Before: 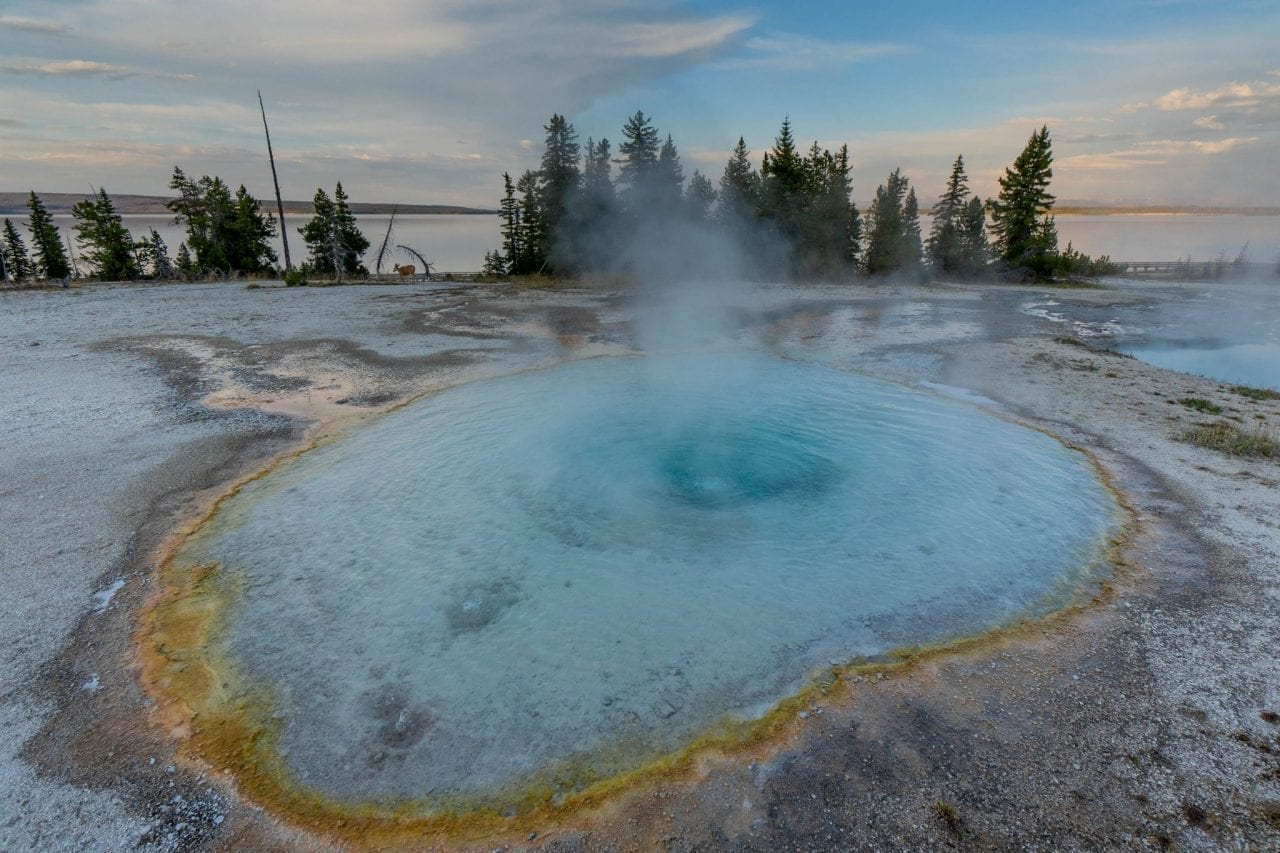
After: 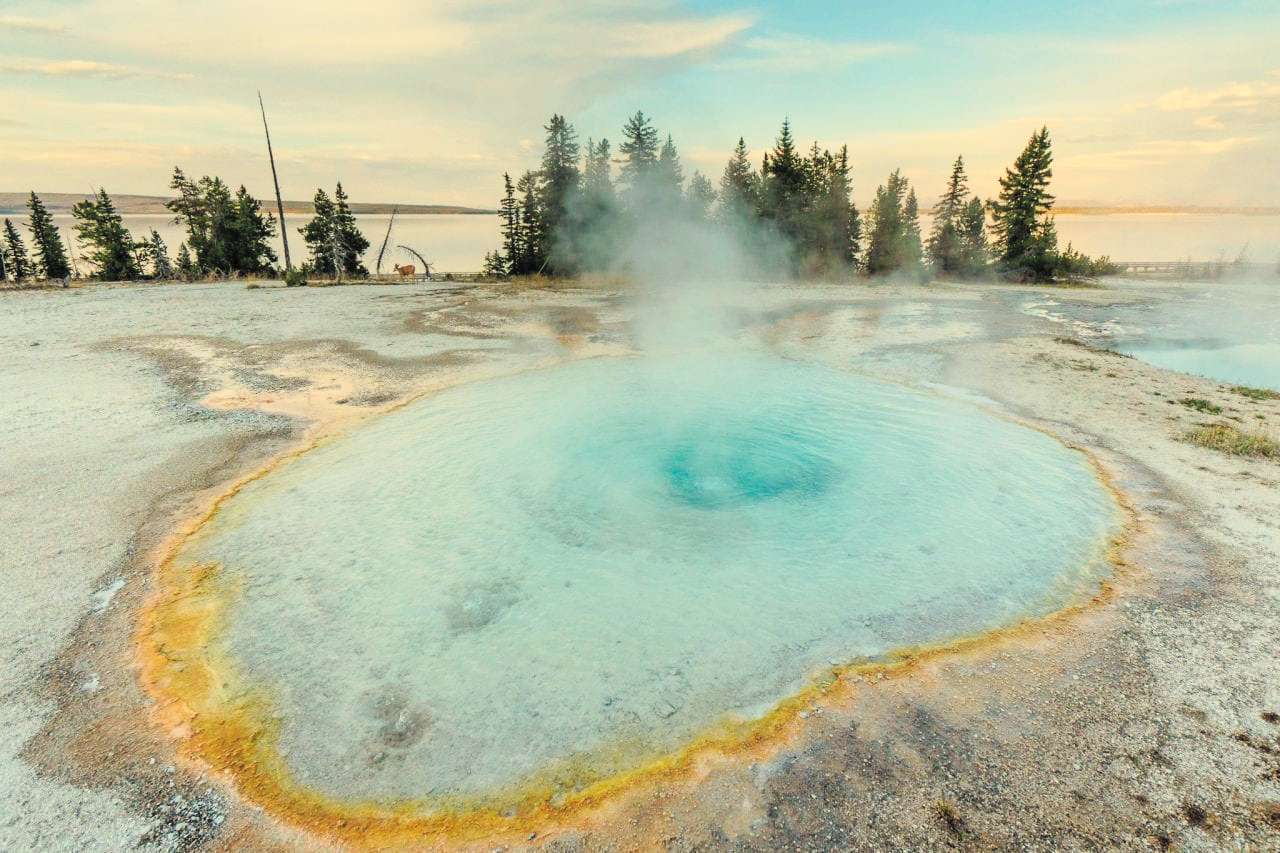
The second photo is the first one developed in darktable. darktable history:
contrast brightness saturation: brightness 0.28
base curve: curves: ch0 [(0, 0) (0.028, 0.03) (0.121, 0.232) (0.46, 0.748) (0.859, 0.968) (1, 1)], preserve colors none
white balance: red 1.08, blue 0.791
